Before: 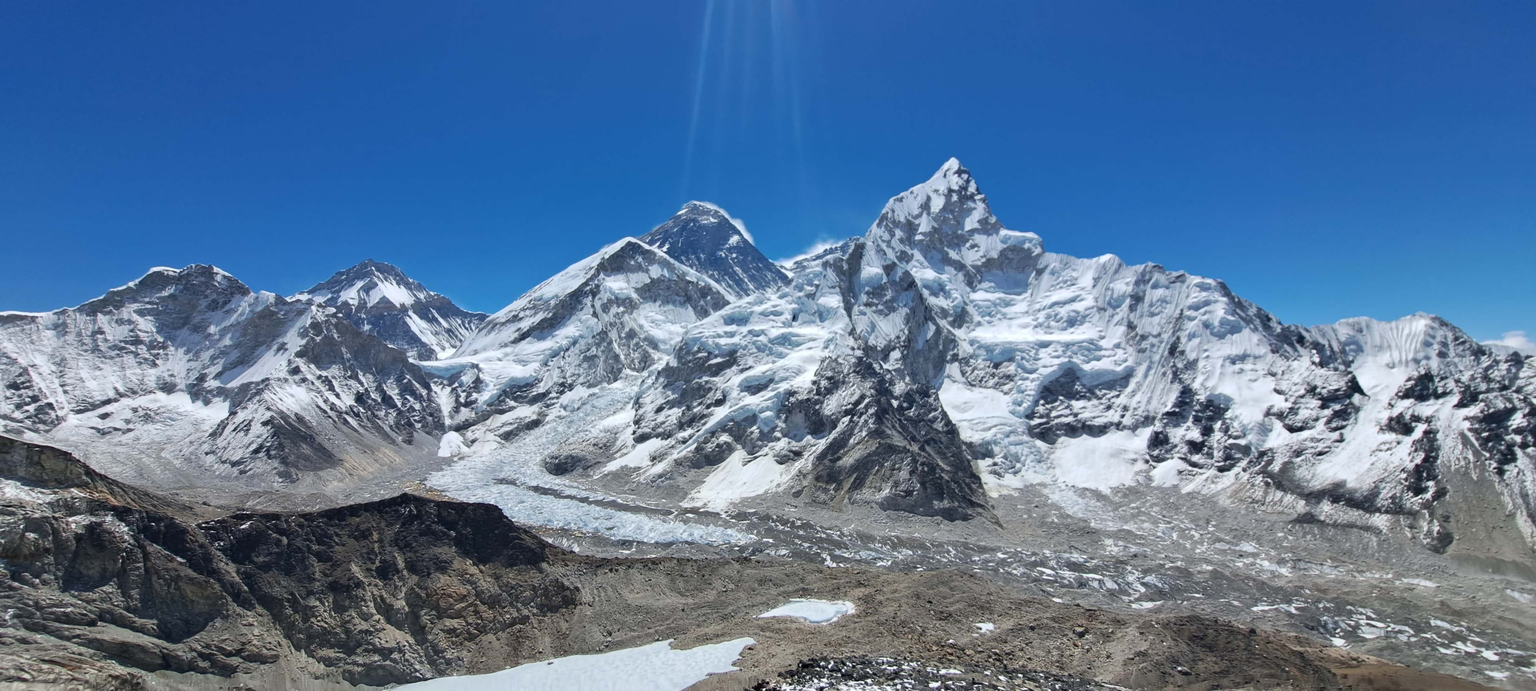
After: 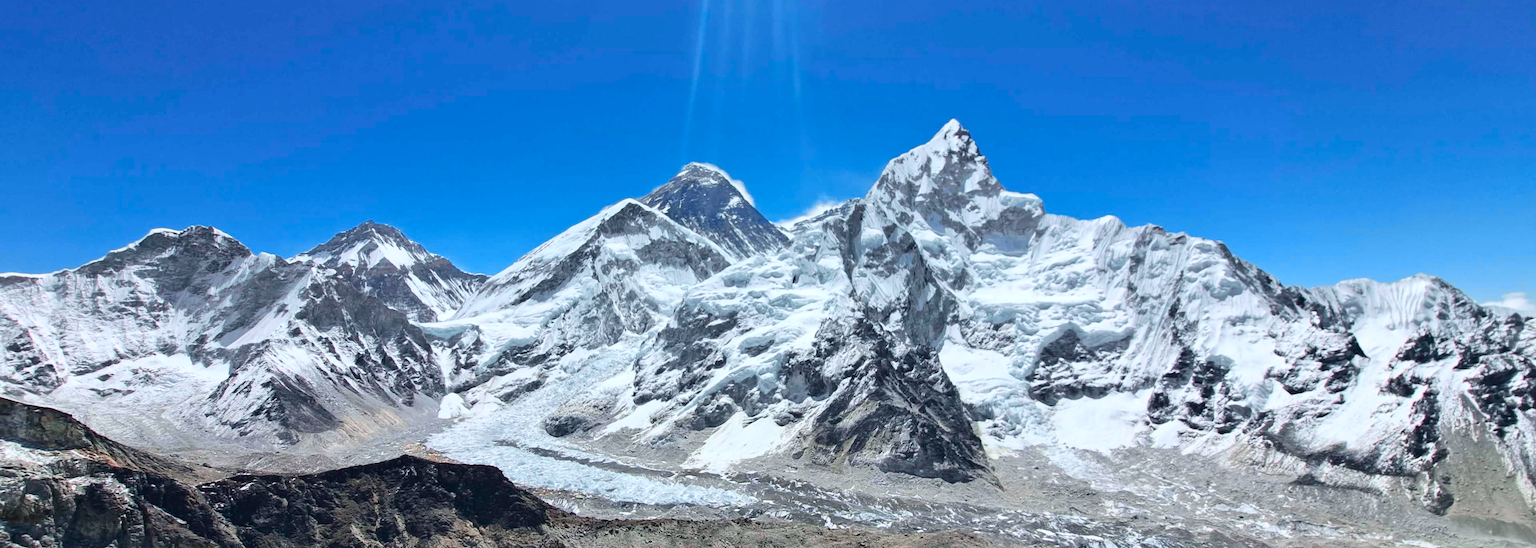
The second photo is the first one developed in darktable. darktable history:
tone curve: curves: ch0 [(0, 0.023) (0.087, 0.065) (0.184, 0.168) (0.45, 0.54) (0.57, 0.683) (0.722, 0.825) (0.877, 0.948) (1, 1)]; ch1 [(0, 0) (0.388, 0.369) (0.44, 0.44) (0.489, 0.481) (0.534, 0.561) (0.657, 0.659) (1, 1)]; ch2 [(0, 0) (0.353, 0.317) (0.408, 0.427) (0.472, 0.46) (0.5, 0.496) (0.537, 0.534) (0.576, 0.592) (0.625, 0.631) (1, 1)], color space Lab, independent channels, preserve colors none
crop and rotate: top 5.667%, bottom 14.937%
